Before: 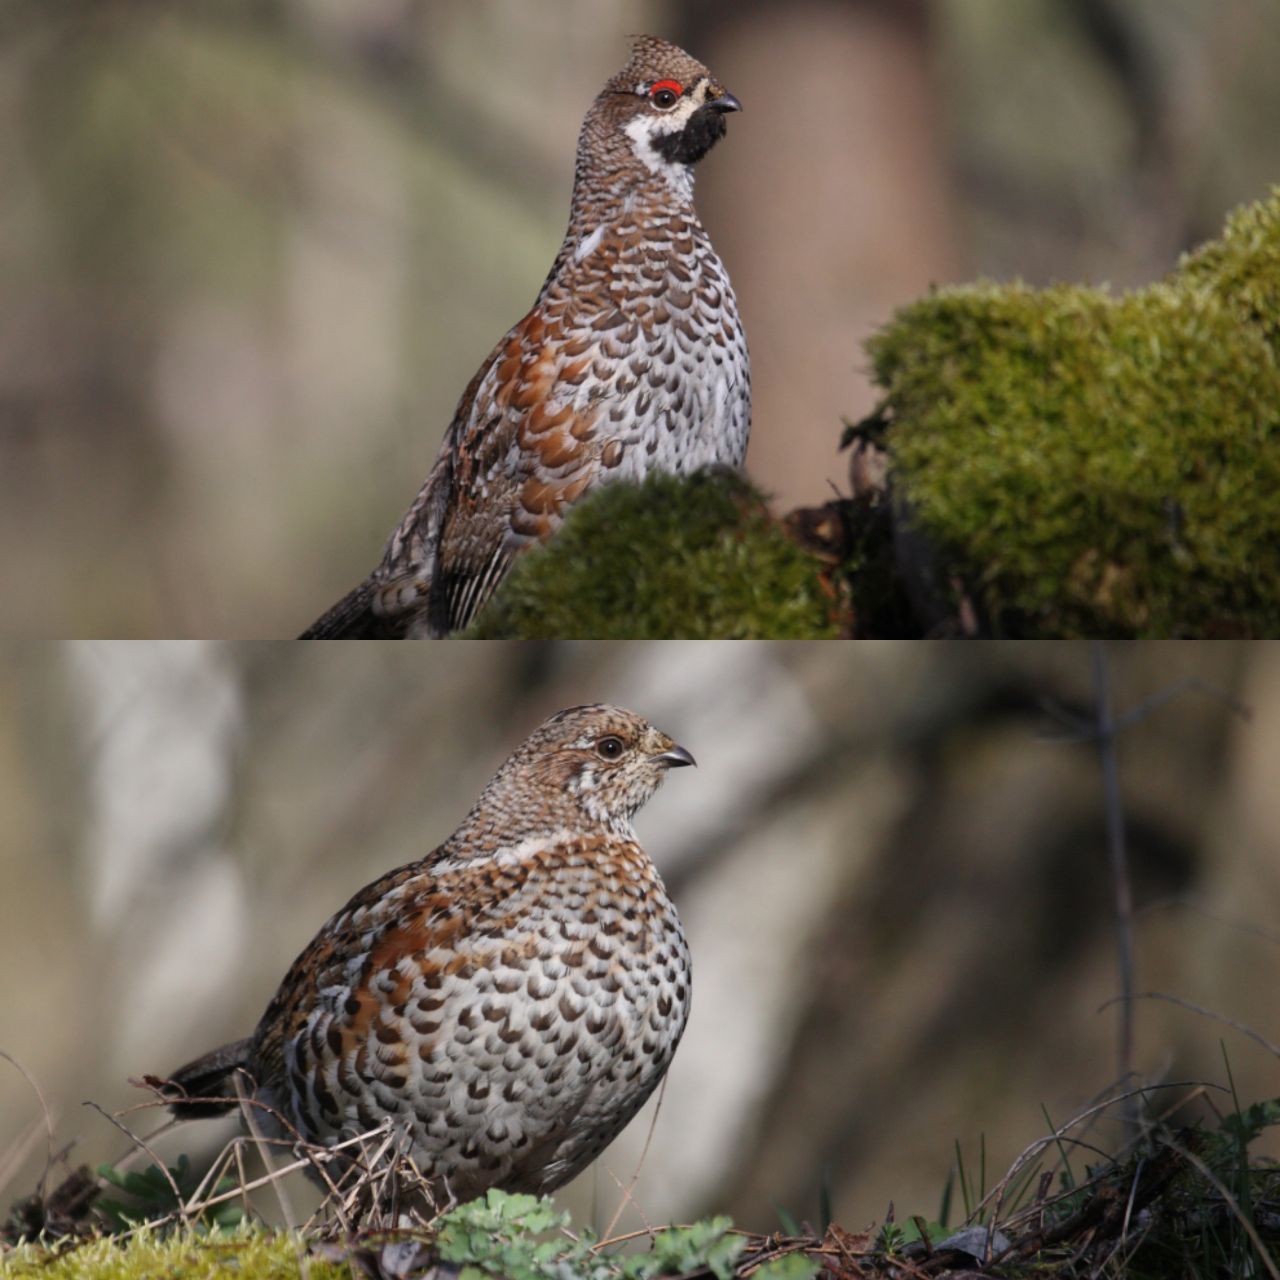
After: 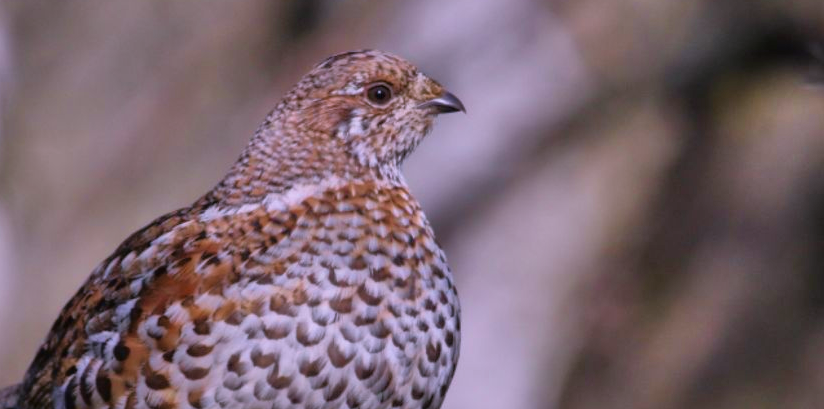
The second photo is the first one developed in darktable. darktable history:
shadows and highlights: shadows 80.73, white point adjustment -9.07, highlights -61.46, soften with gaussian
tone equalizer: -8 EV 0.001 EV, -7 EV -0.004 EV, -6 EV 0.009 EV, -5 EV 0.032 EV, -4 EV 0.276 EV, -3 EV 0.644 EV, -2 EV 0.584 EV, -1 EV 0.187 EV, +0 EV 0.024 EV
velvia: on, module defaults
crop: left 18.091%, top 51.13%, right 17.525%, bottom 16.85%
white balance: red 1.042, blue 1.17
